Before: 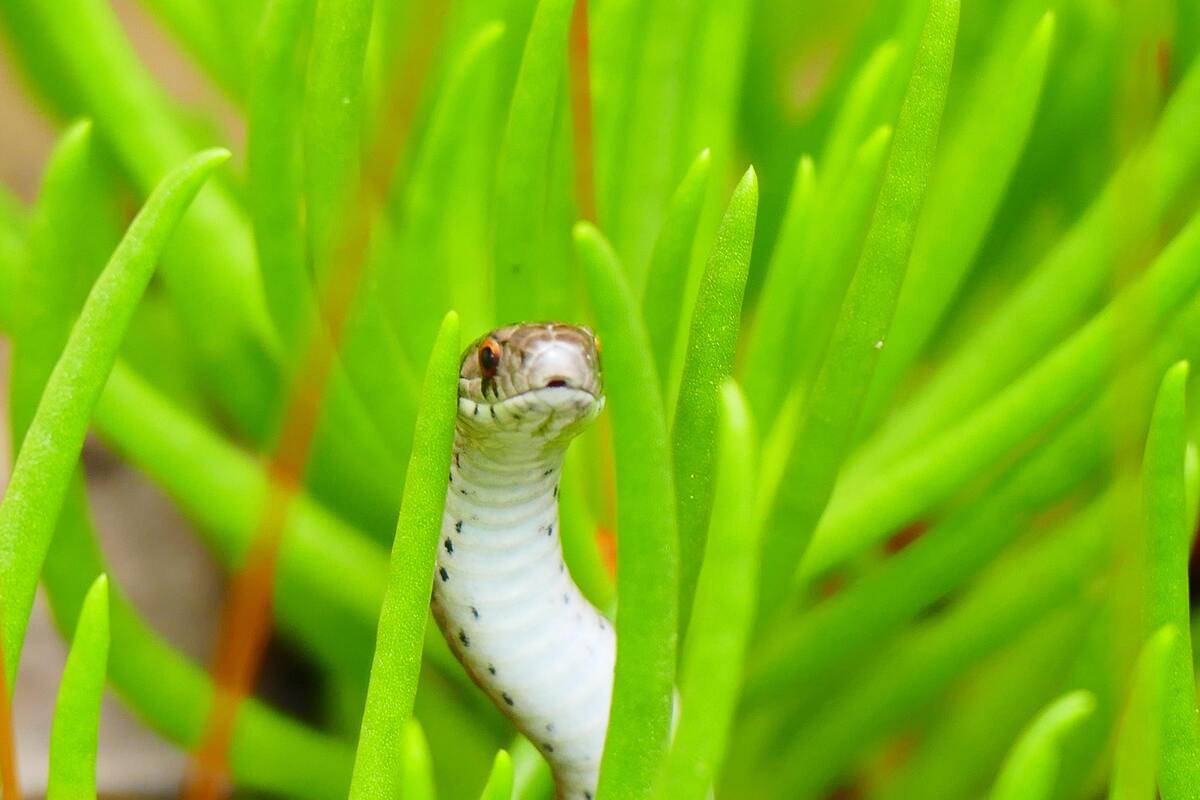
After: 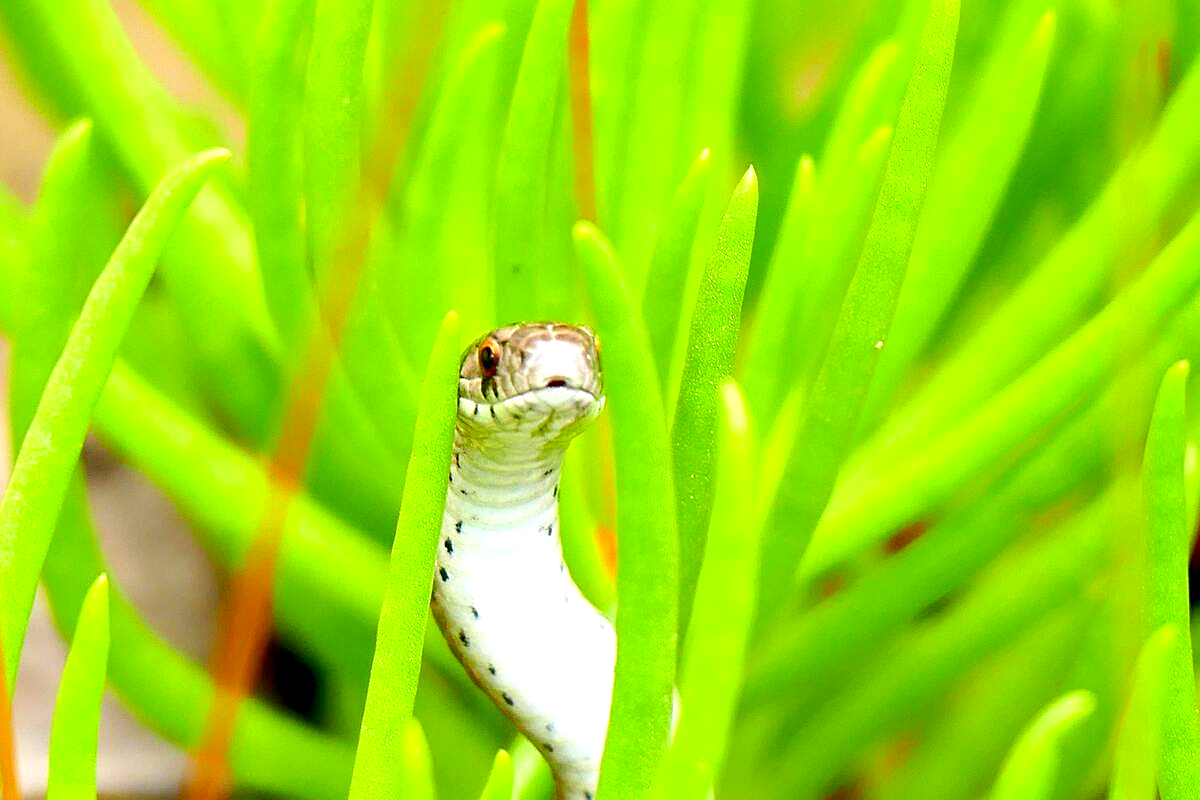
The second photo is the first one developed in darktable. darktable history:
exposure: black level correction 0.012, exposure 0.701 EV, compensate highlight preservation false
sharpen: on, module defaults
